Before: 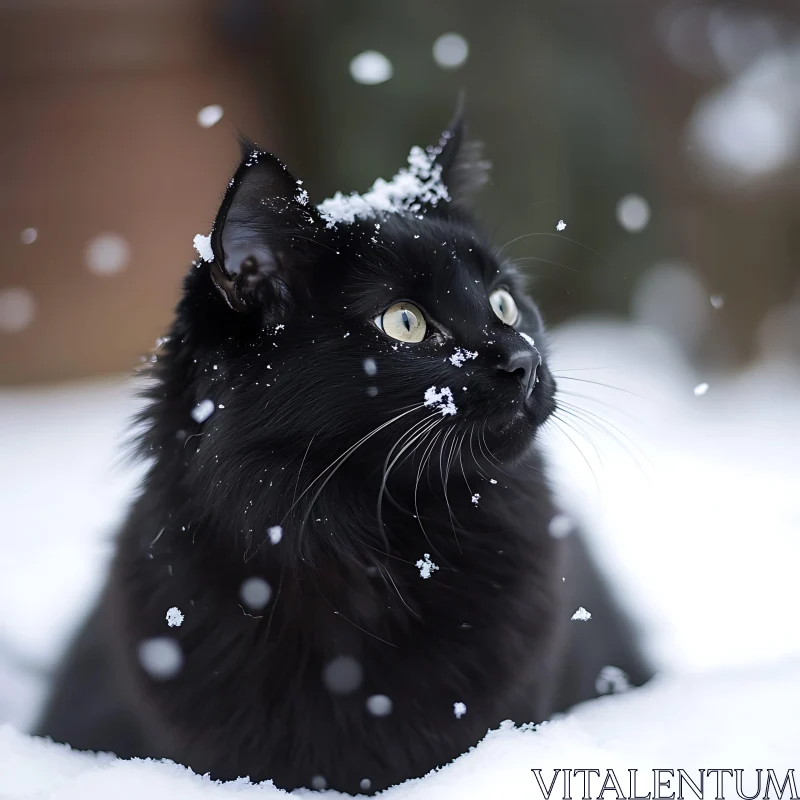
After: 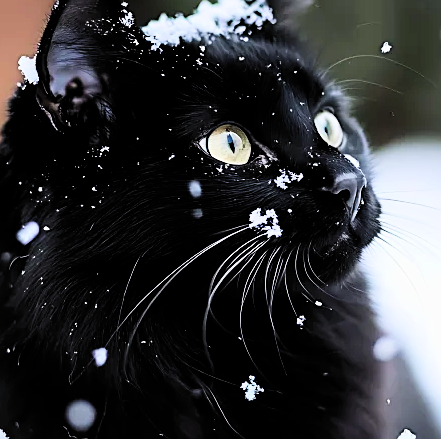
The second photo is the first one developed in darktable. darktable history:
crop and rotate: left 21.991%, top 22.329%, right 22.792%, bottom 22.678%
sharpen: on, module defaults
exposure: black level correction 0, exposure 1.096 EV, compensate exposure bias true, compensate highlight preservation false
tone equalizer: on, module defaults
color balance rgb: perceptual saturation grading › global saturation 19.289%
filmic rgb: black relative exposure -5 EV, white relative exposure 3.99 EV, hardness 2.88, contrast 1.298, highlights saturation mix -30.16%, color science v6 (2022)
contrast brightness saturation: contrast 0.121, brightness -0.121, saturation 0.196
